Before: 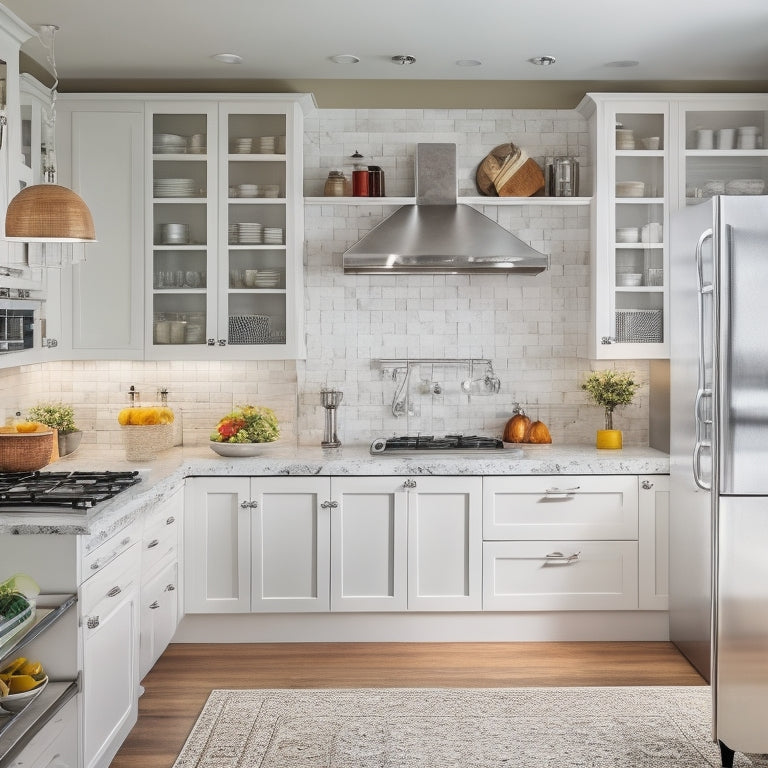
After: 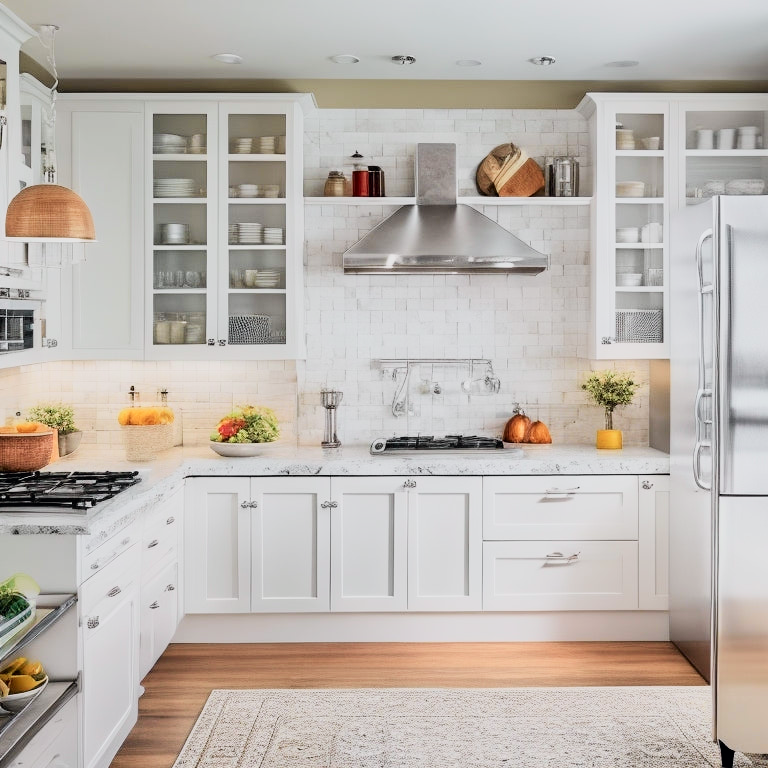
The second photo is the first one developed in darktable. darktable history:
tone curve: curves: ch0 [(0, 0) (0.051, 0.03) (0.096, 0.071) (0.241, 0.247) (0.455, 0.525) (0.594, 0.697) (0.741, 0.845) (0.871, 0.933) (1, 0.984)]; ch1 [(0, 0) (0.1, 0.038) (0.318, 0.243) (0.399, 0.351) (0.478, 0.469) (0.499, 0.499) (0.534, 0.549) (0.565, 0.594) (0.601, 0.634) (0.666, 0.7) (1, 1)]; ch2 [(0, 0) (0.453, 0.45) (0.479, 0.483) (0.504, 0.499) (0.52, 0.519) (0.541, 0.559) (0.592, 0.612) (0.824, 0.815) (1, 1)], color space Lab, independent channels, preserve colors none
filmic rgb: black relative exposure -7.65 EV, white relative exposure 4.56 EV, hardness 3.61
